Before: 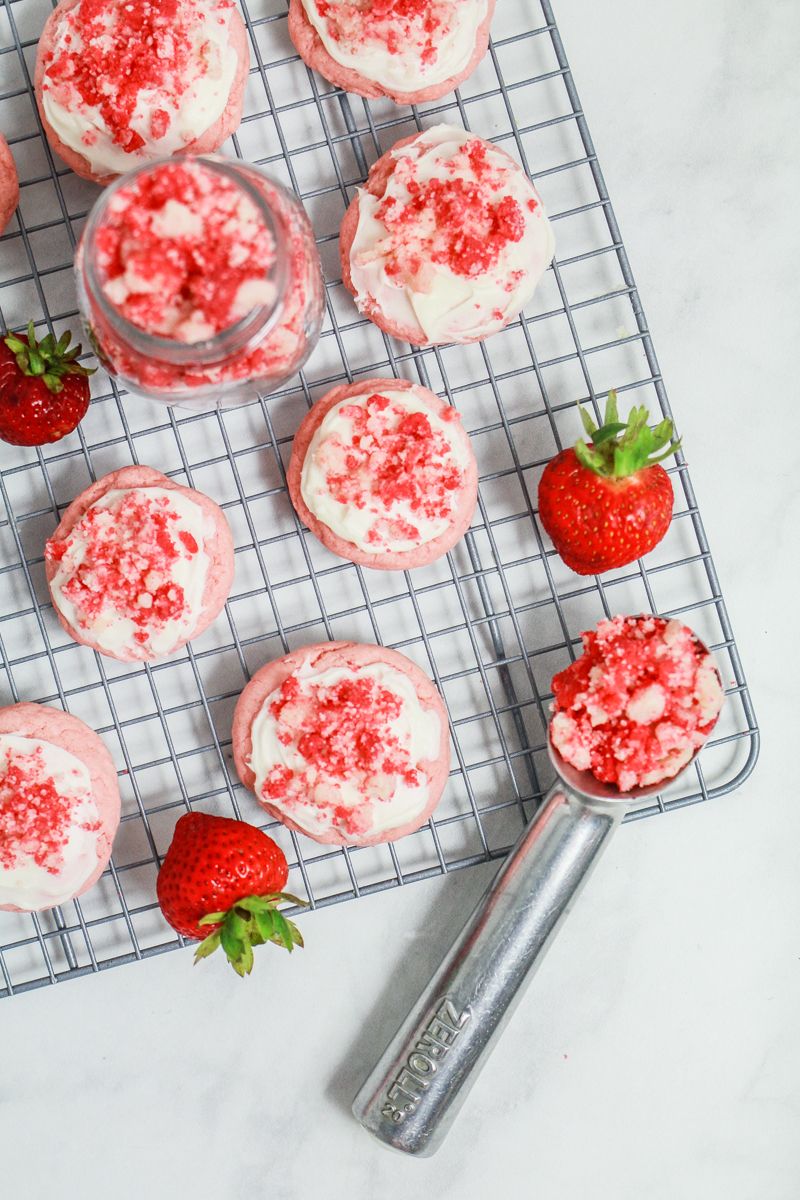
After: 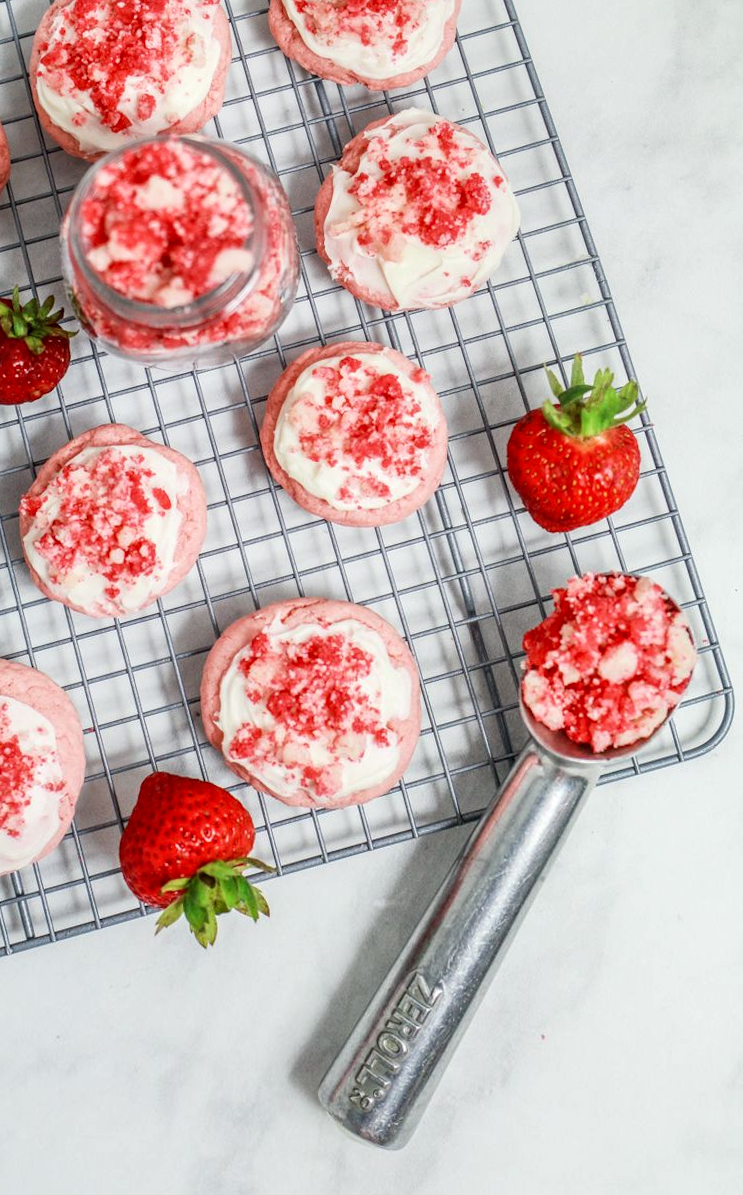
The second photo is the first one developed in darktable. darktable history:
rotate and perspective: rotation 0.215°, lens shift (vertical) -0.139, crop left 0.069, crop right 0.939, crop top 0.002, crop bottom 0.996
local contrast: on, module defaults
